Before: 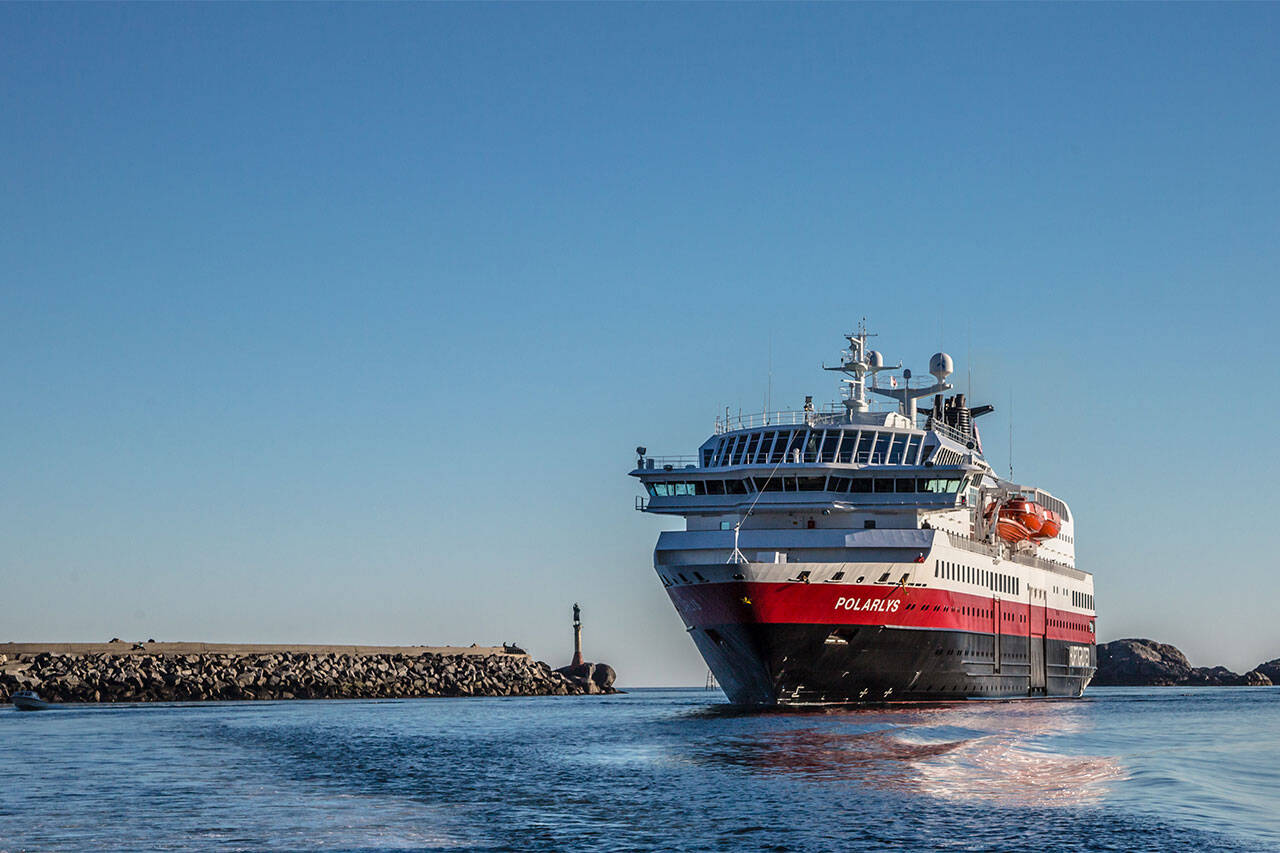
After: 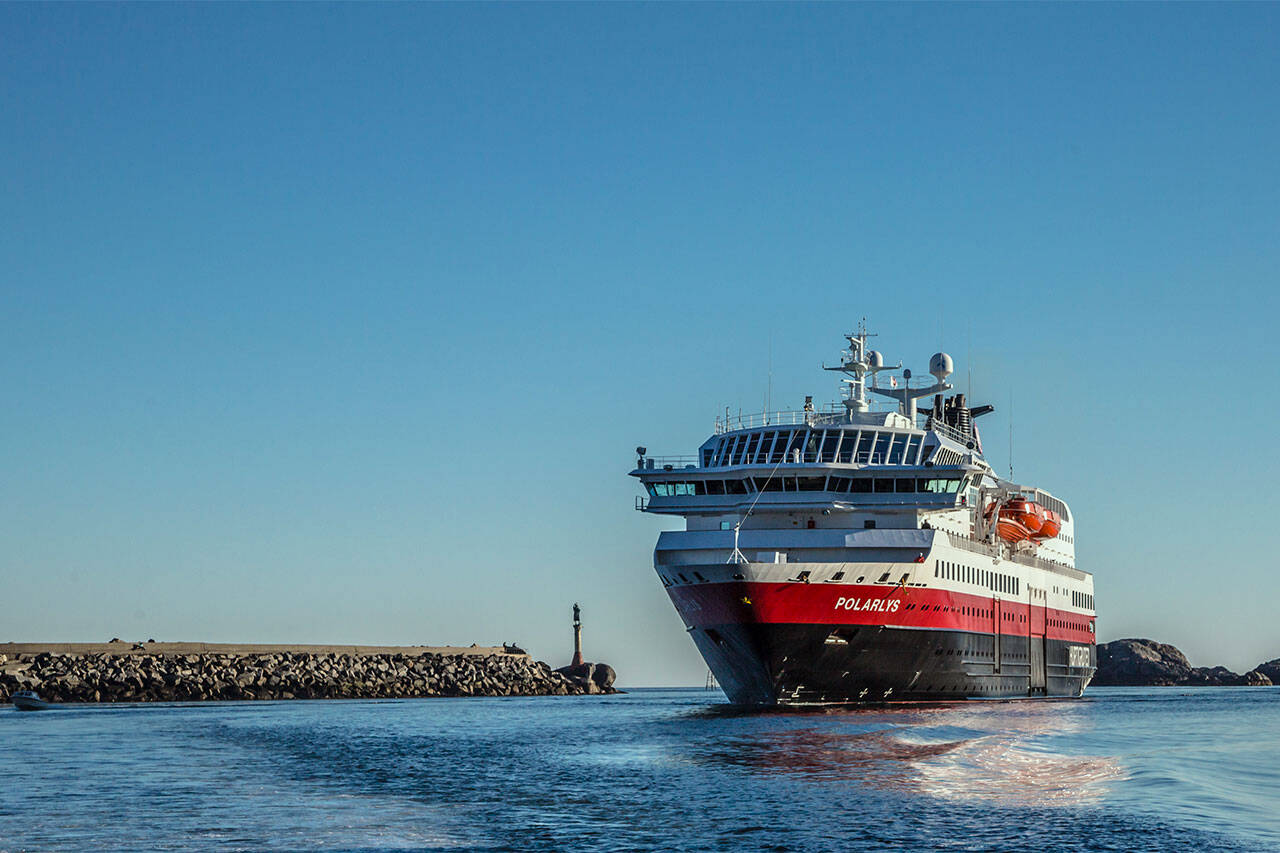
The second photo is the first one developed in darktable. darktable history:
color zones: curves: ch1 [(0, 0.513) (0.143, 0.524) (0.286, 0.511) (0.429, 0.506) (0.571, 0.503) (0.714, 0.503) (0.857, 0.508) (1, 0.513)]
color correction: highlights a* -6.58, highlights b* 0.546
